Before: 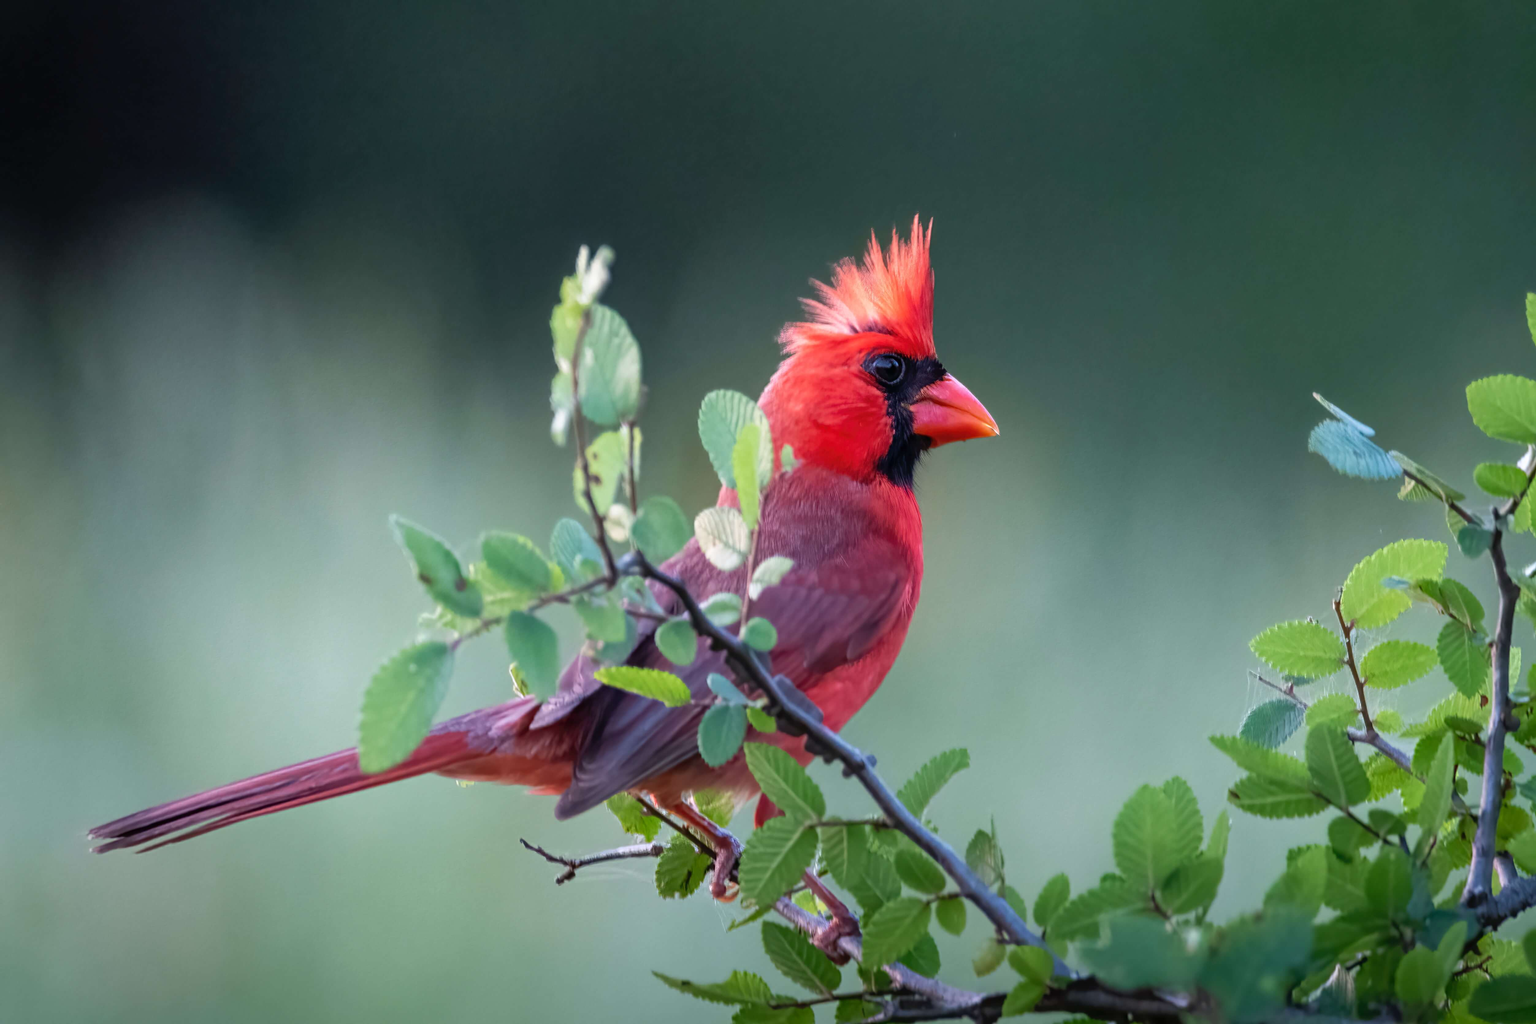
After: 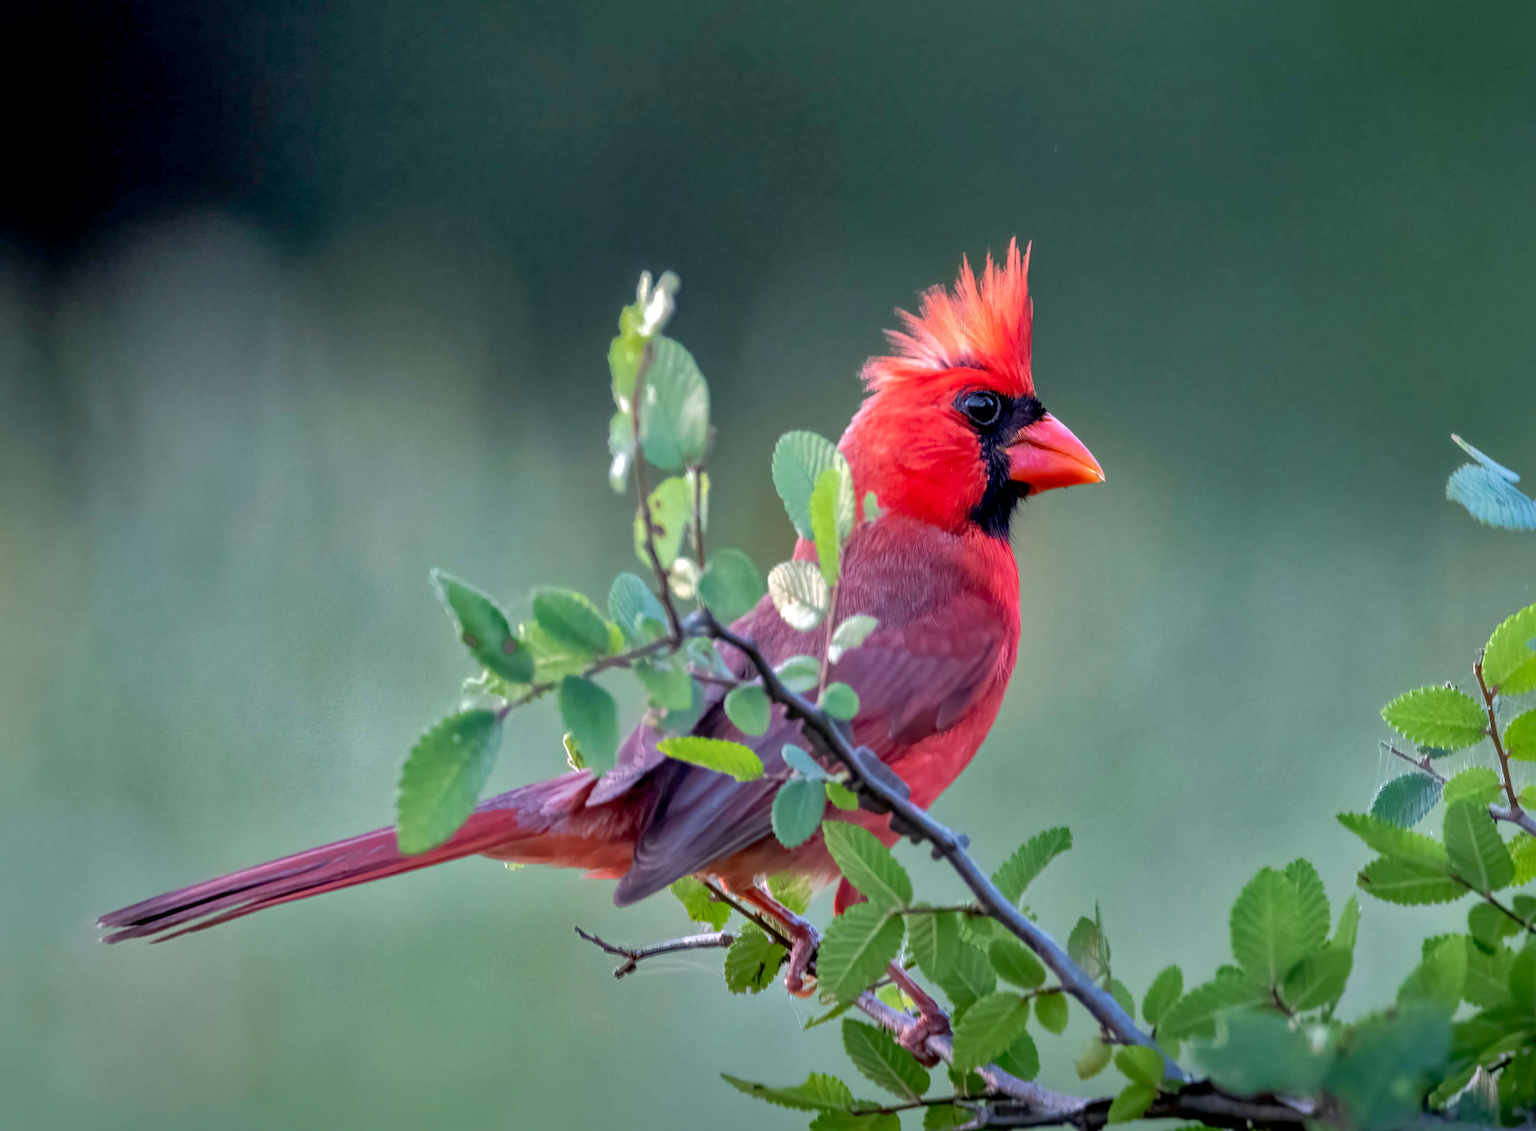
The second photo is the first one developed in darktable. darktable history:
shadows and highlights: shadows 38.43, highlights -74.54
exposure: black level correction 0.005, exposure 0.286 EV, compensate highlight preservation false
crop: right 9.509%, bottom 0.031%
